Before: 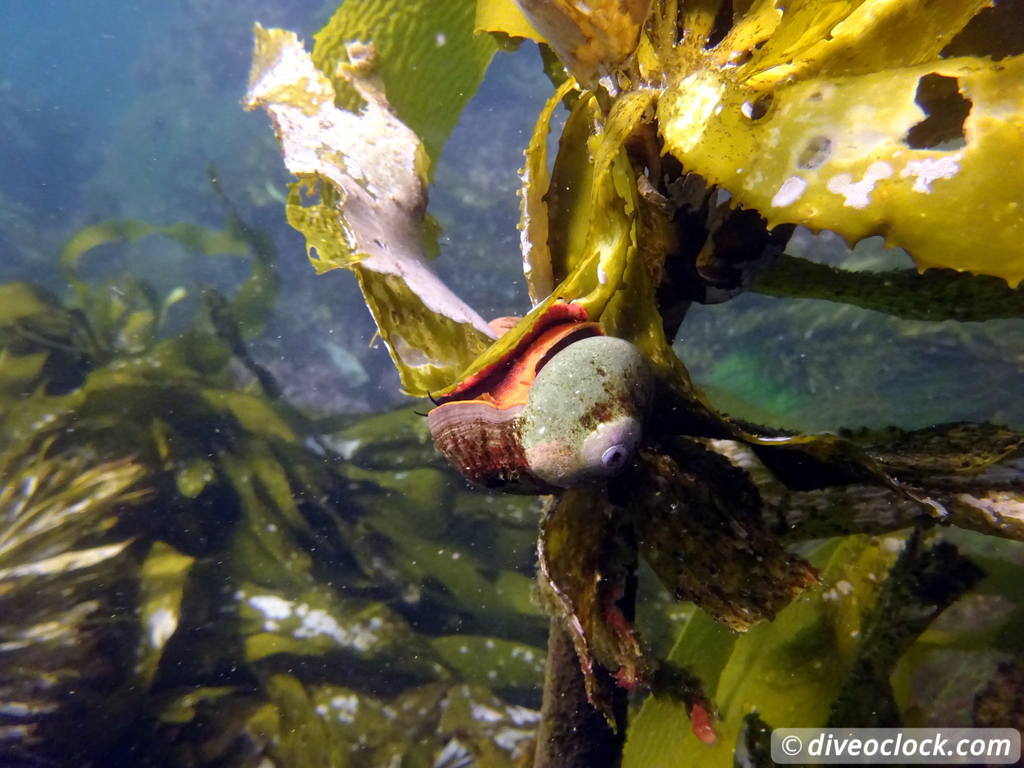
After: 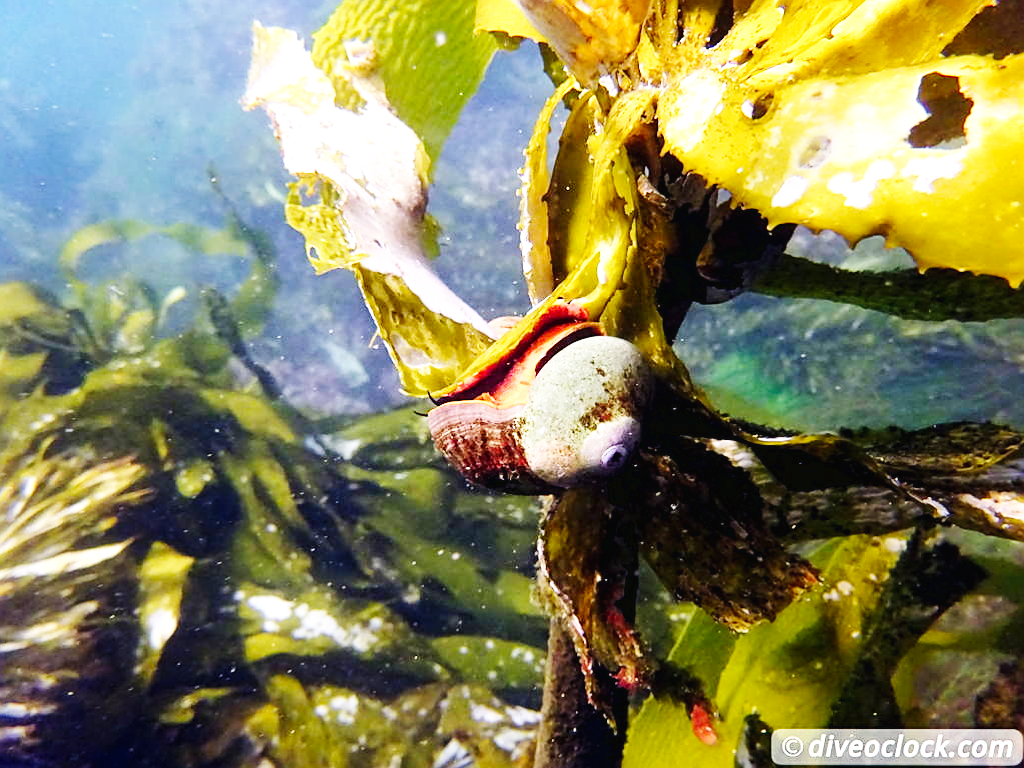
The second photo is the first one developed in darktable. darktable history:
sharpen: on, module defaults
base curve: curves: ch0 [(0, 0.003) (0.001, 0.002) (0.006, 0.004) (0.02, 0.022) (0.048, 0.086) (0.094, 0.234) (0.162, 0.431) (0.258, 0.629) (0.385, 0.8) (0.548, 0.918) (0.751, 0.988) (1, 1)], preserve colors none
lens correction: scale 1, crop 1, focal 35, aperture 7.1, distance 1000, camera "Canon EOS 6D", lens "Sigma 35mm f/1.4 DG HSM"
